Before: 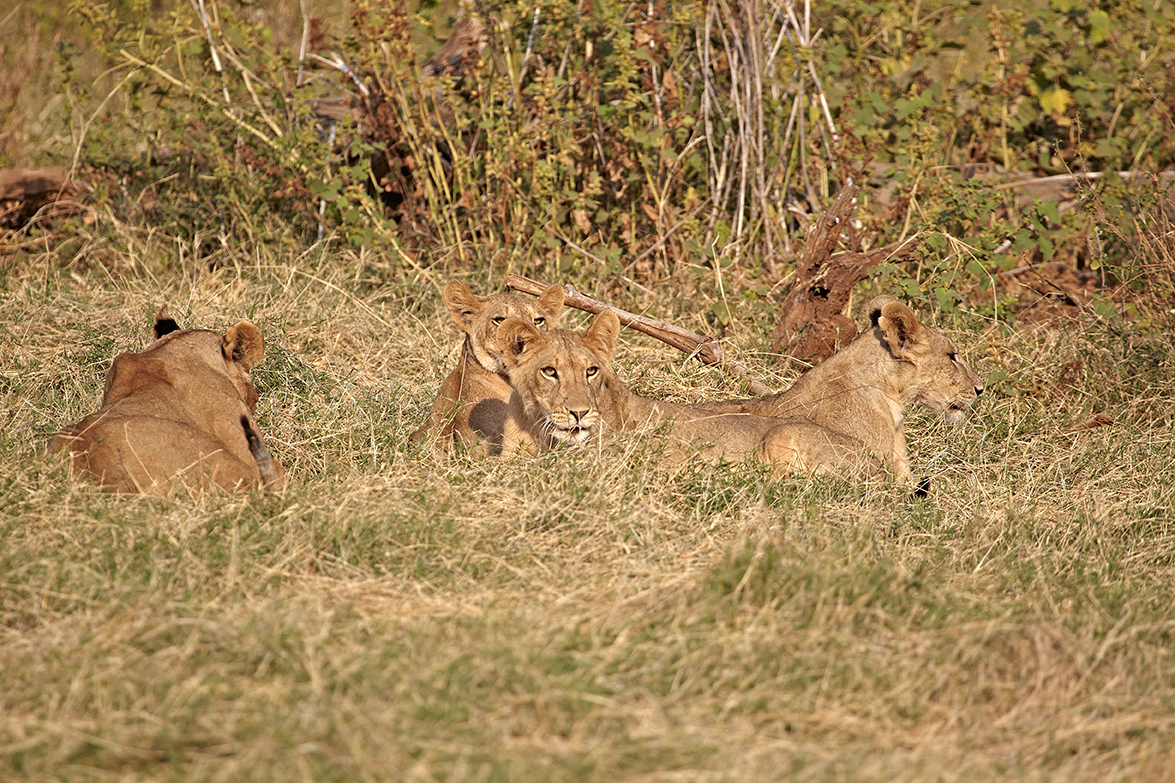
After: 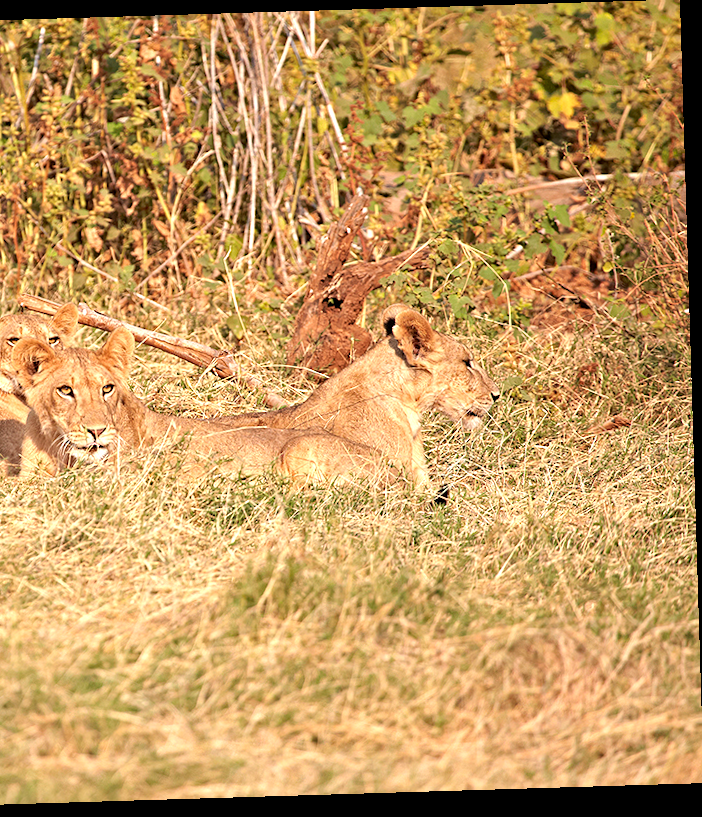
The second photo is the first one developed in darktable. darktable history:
sharpen: radius 2.883, amount 0.868, threshold 47.523
crop: left 41.402%
exposure: exposure 0.669 EV, compensate highlight preservation false
rotate and perspective: rotation -1.75°, automatic cropping off
